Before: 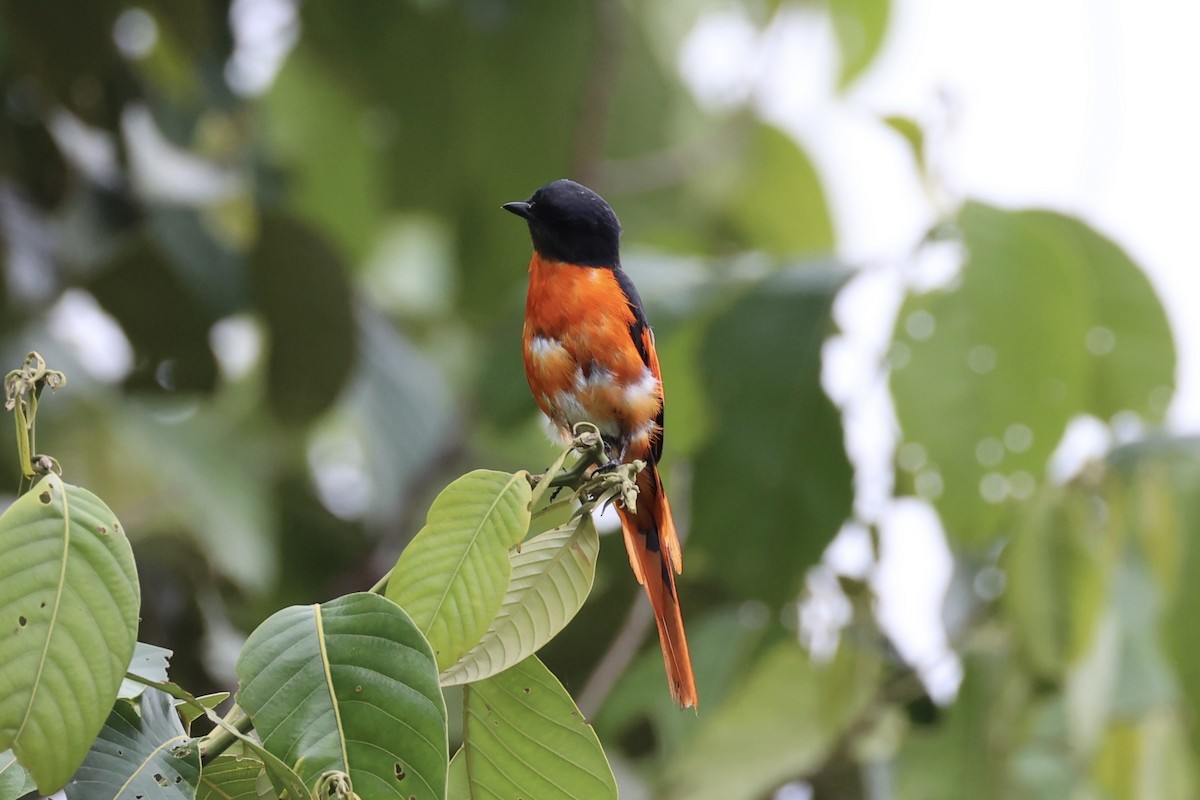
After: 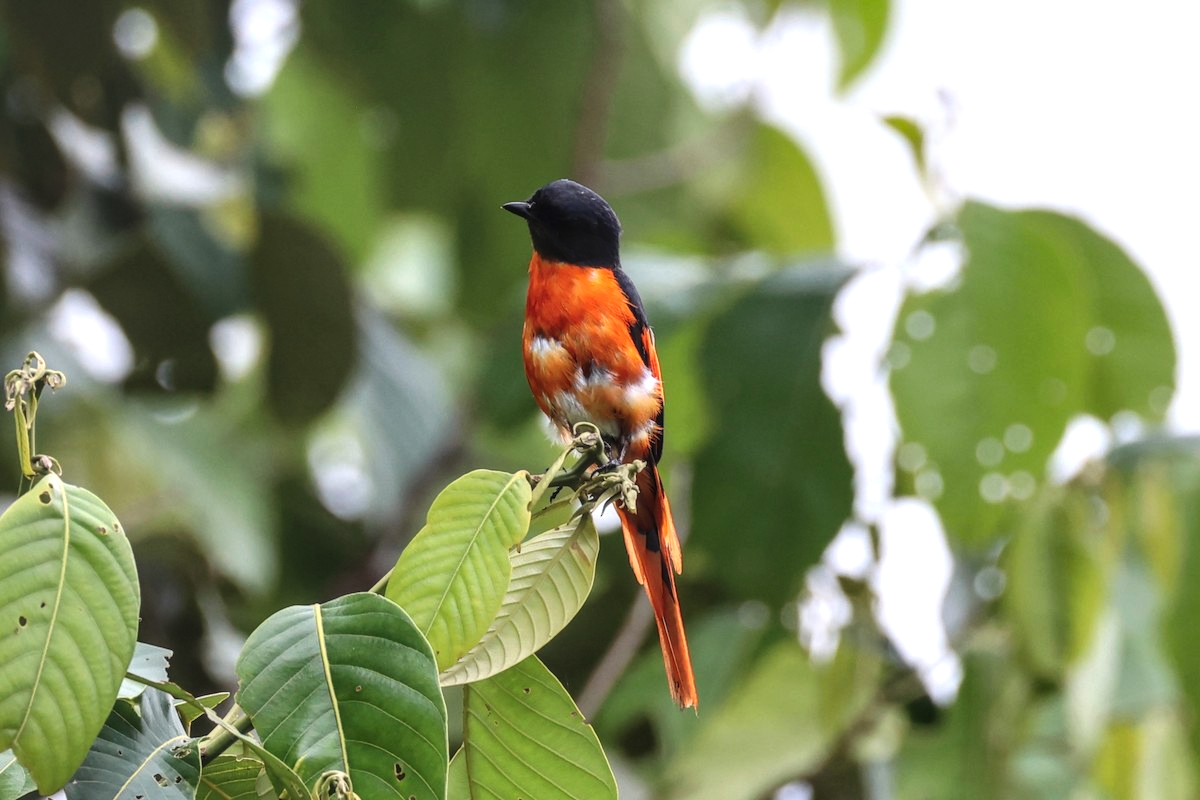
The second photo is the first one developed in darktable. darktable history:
color correction: saturation 1.11
exposure: black level correction -0.015, compensate highlight preservation false
local contrast: detail 160%
